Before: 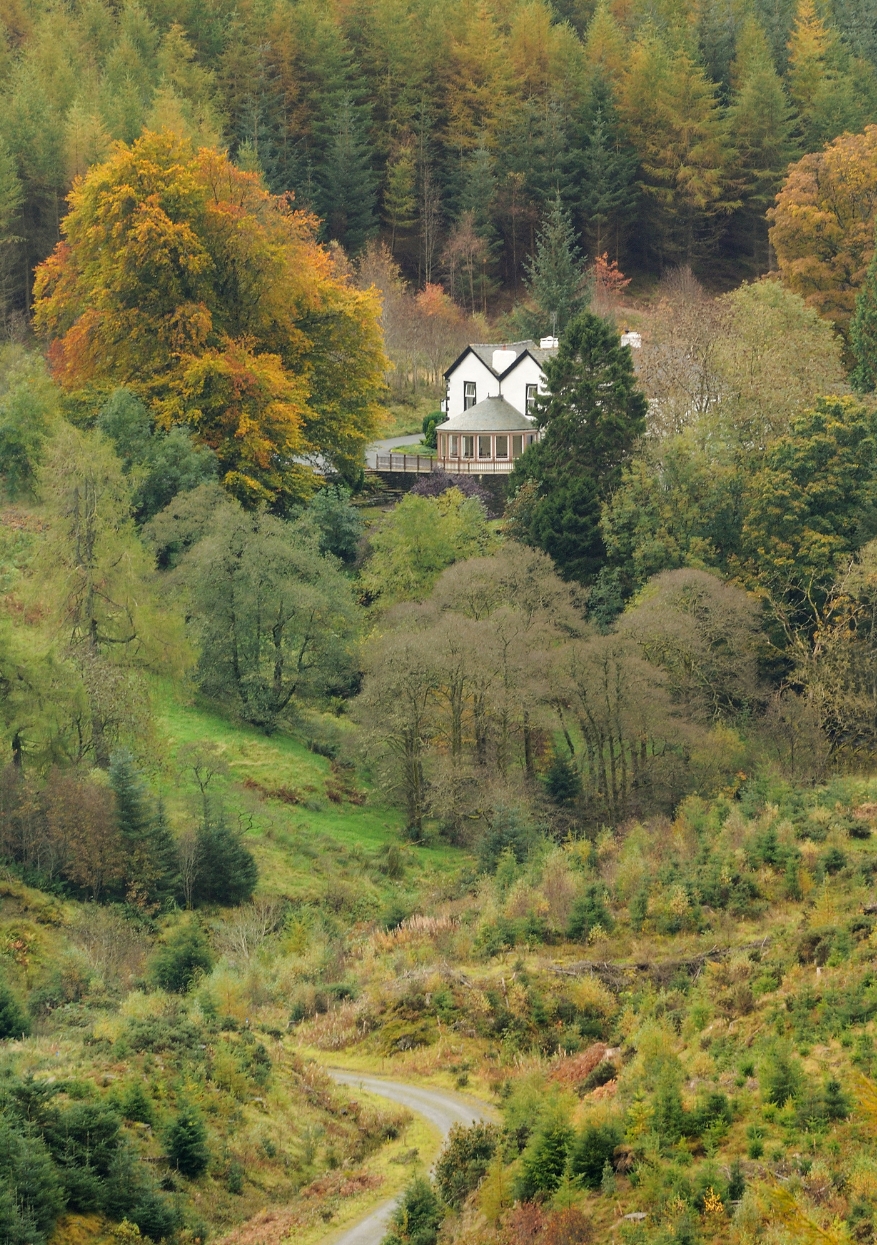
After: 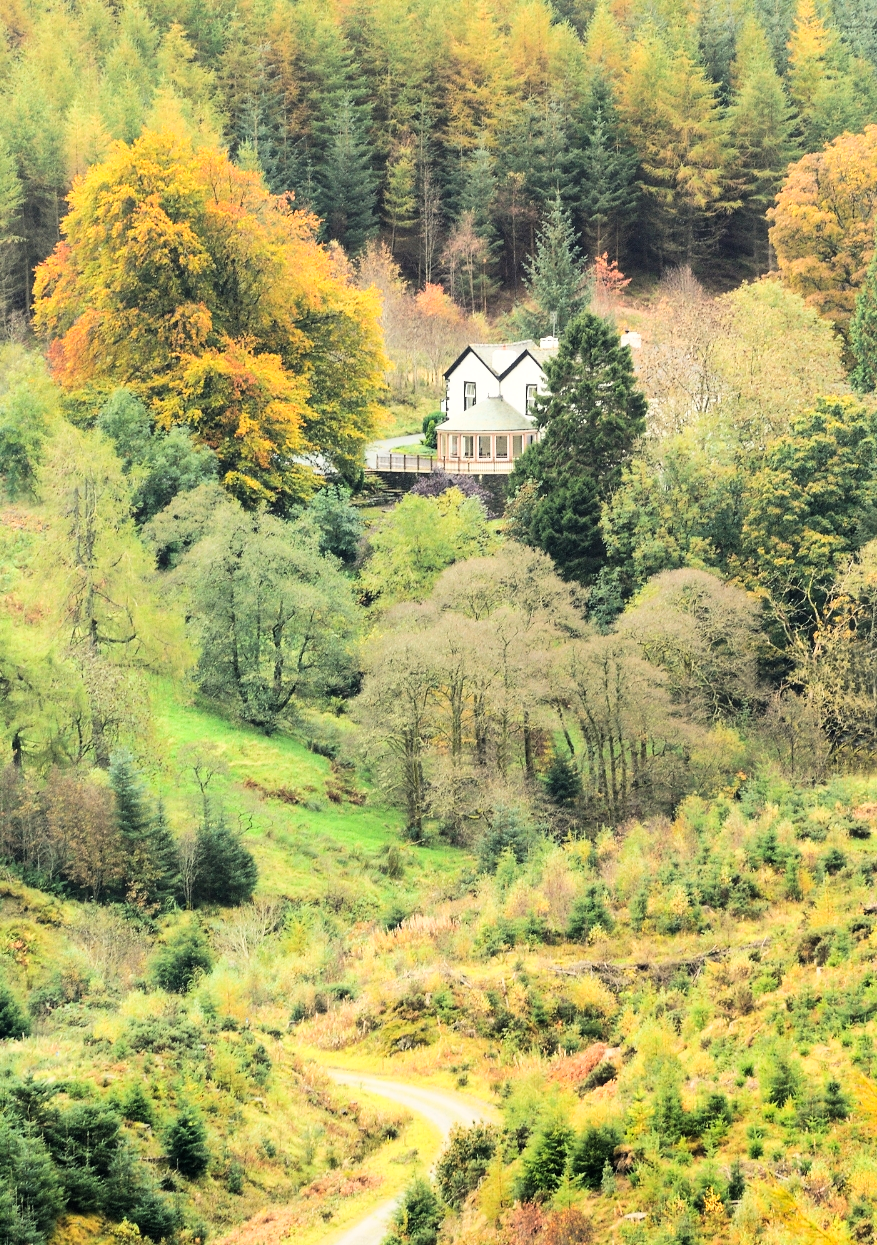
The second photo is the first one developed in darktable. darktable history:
tone equalizer: on, module defaults
base curve: curves: ch0 [(0, 0) (0.007, 0.004) (0.027, 0.03) (0.046, 0.07) (0.207, 0.54) (0.442, 0.872) (0.673, 0.972) (1, 1)]
